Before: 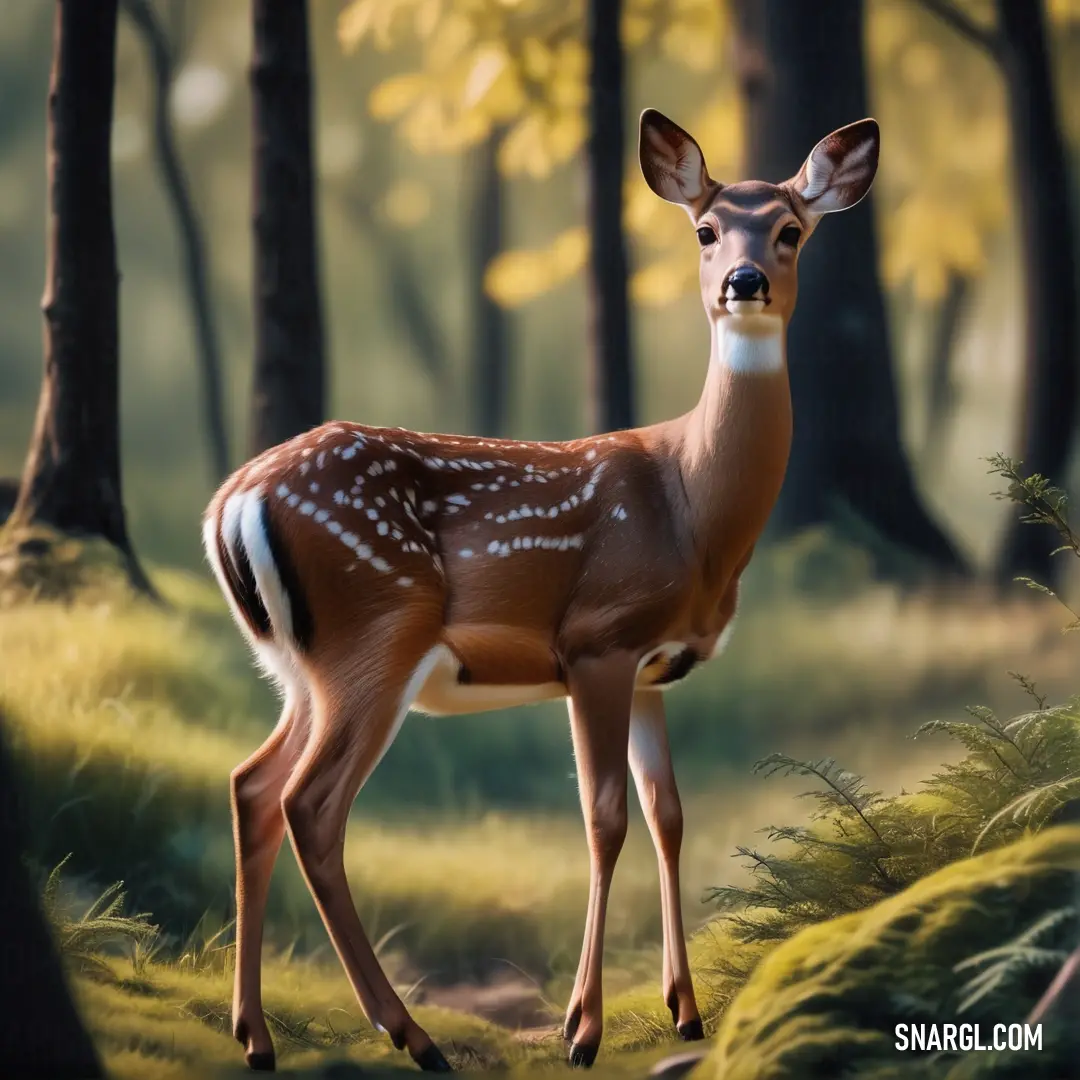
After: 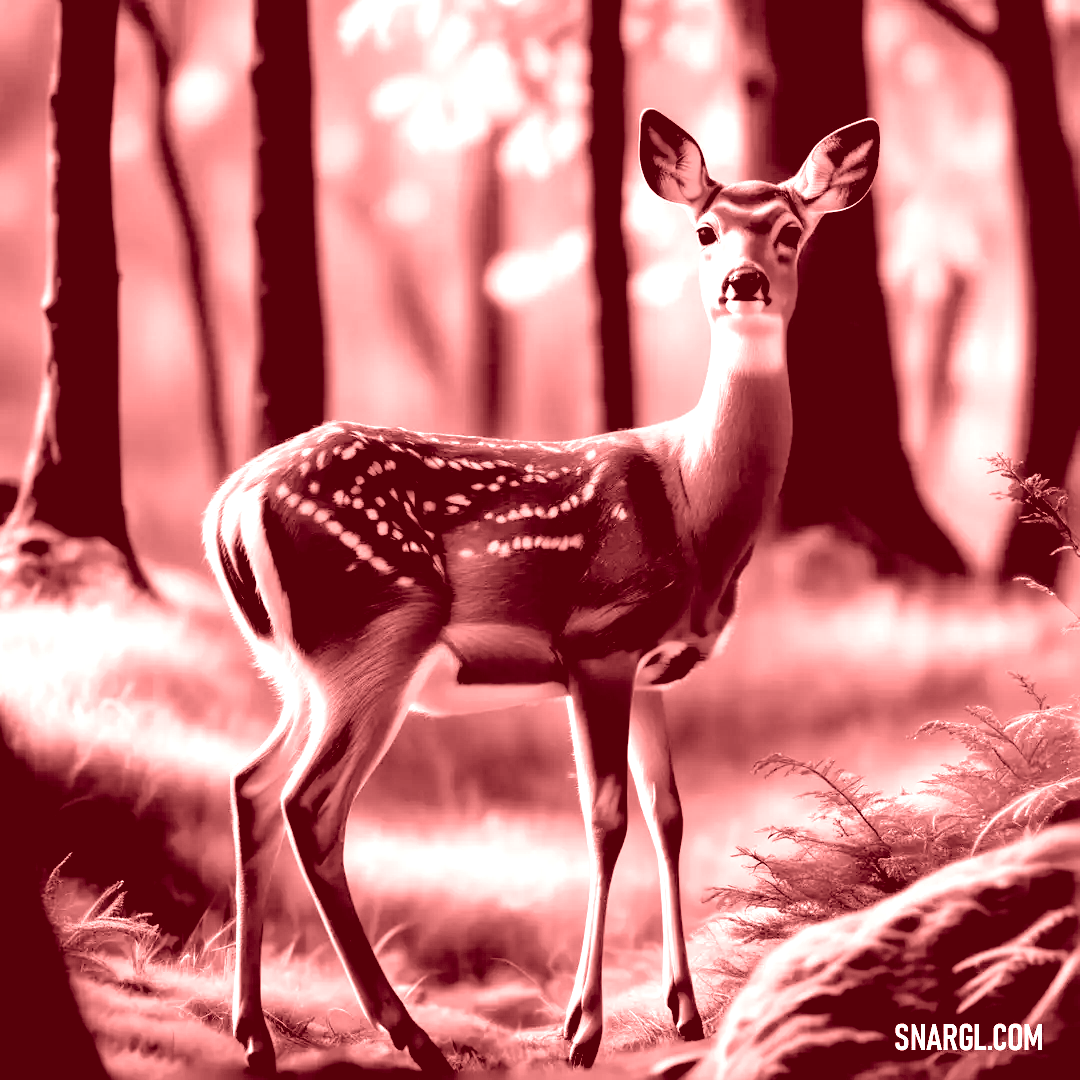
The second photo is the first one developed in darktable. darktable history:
contrast brightness saturation: contrast 0.08, saturation 0.2
levels: levels [0, 0.394, 0.787]
colorize: saturation 60%, source mix 100%
color balance: lift [0.975, 0.993, 1, 1.015], gamma [1.1, 1, 1, 0.945], gain [1, 1.04, 1, 0.95]
